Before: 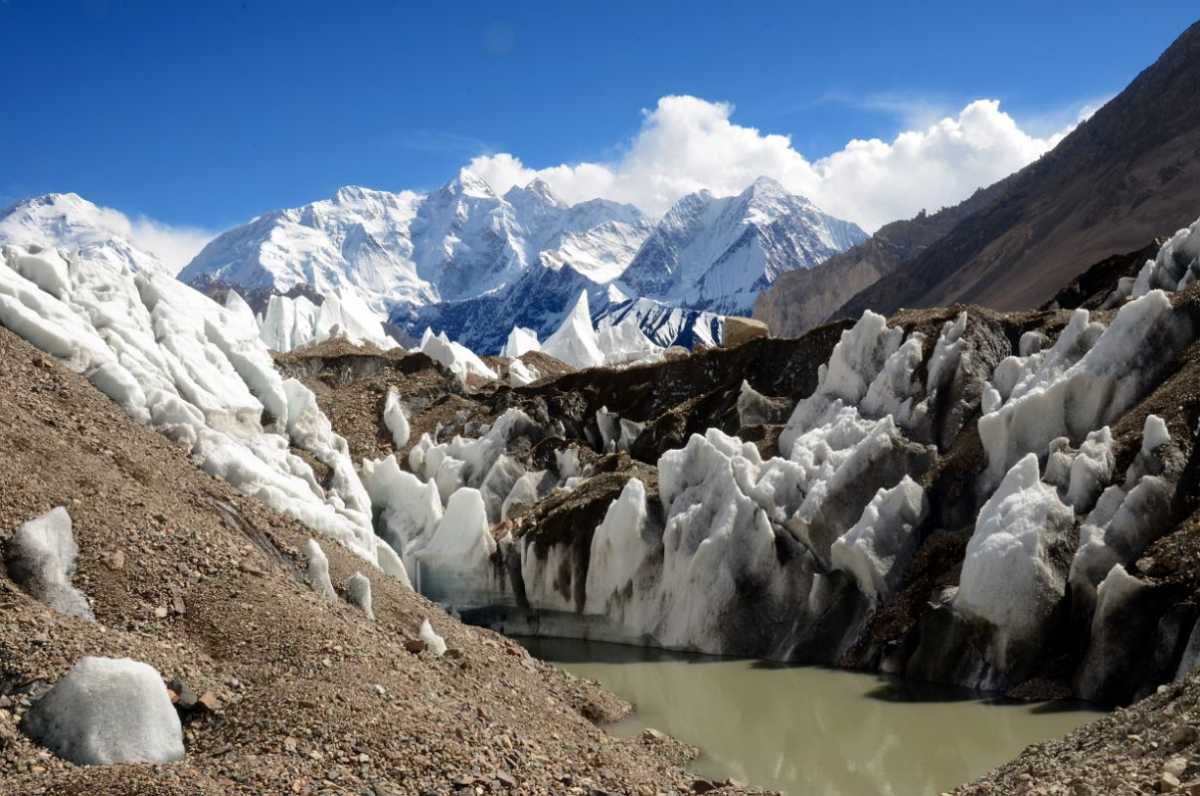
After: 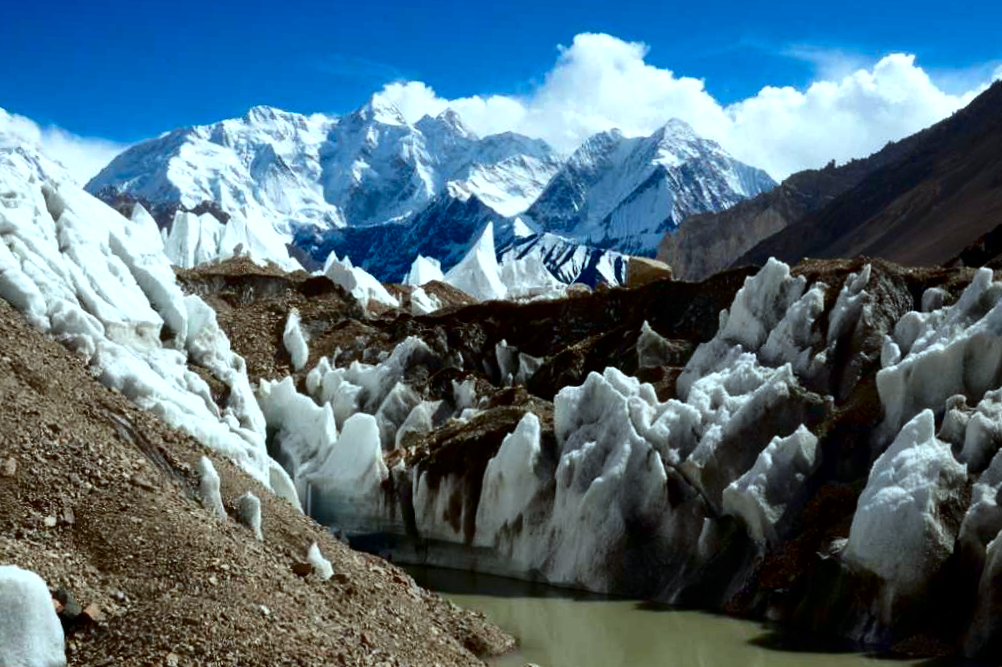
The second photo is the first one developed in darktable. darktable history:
exposure: exposure 0.208 EV, compensate exposure bias true, compensate highlight preservation false
crop and rotate: angle -3.06°, left 5.087%, top 5.175%, right 4.725%, bottom 4.34%
color correction: highlights a* -9.97, highlights b* -10.52
contrast brightness saturation: contrast 0.133, brightness -0.225, saturation 0.138
